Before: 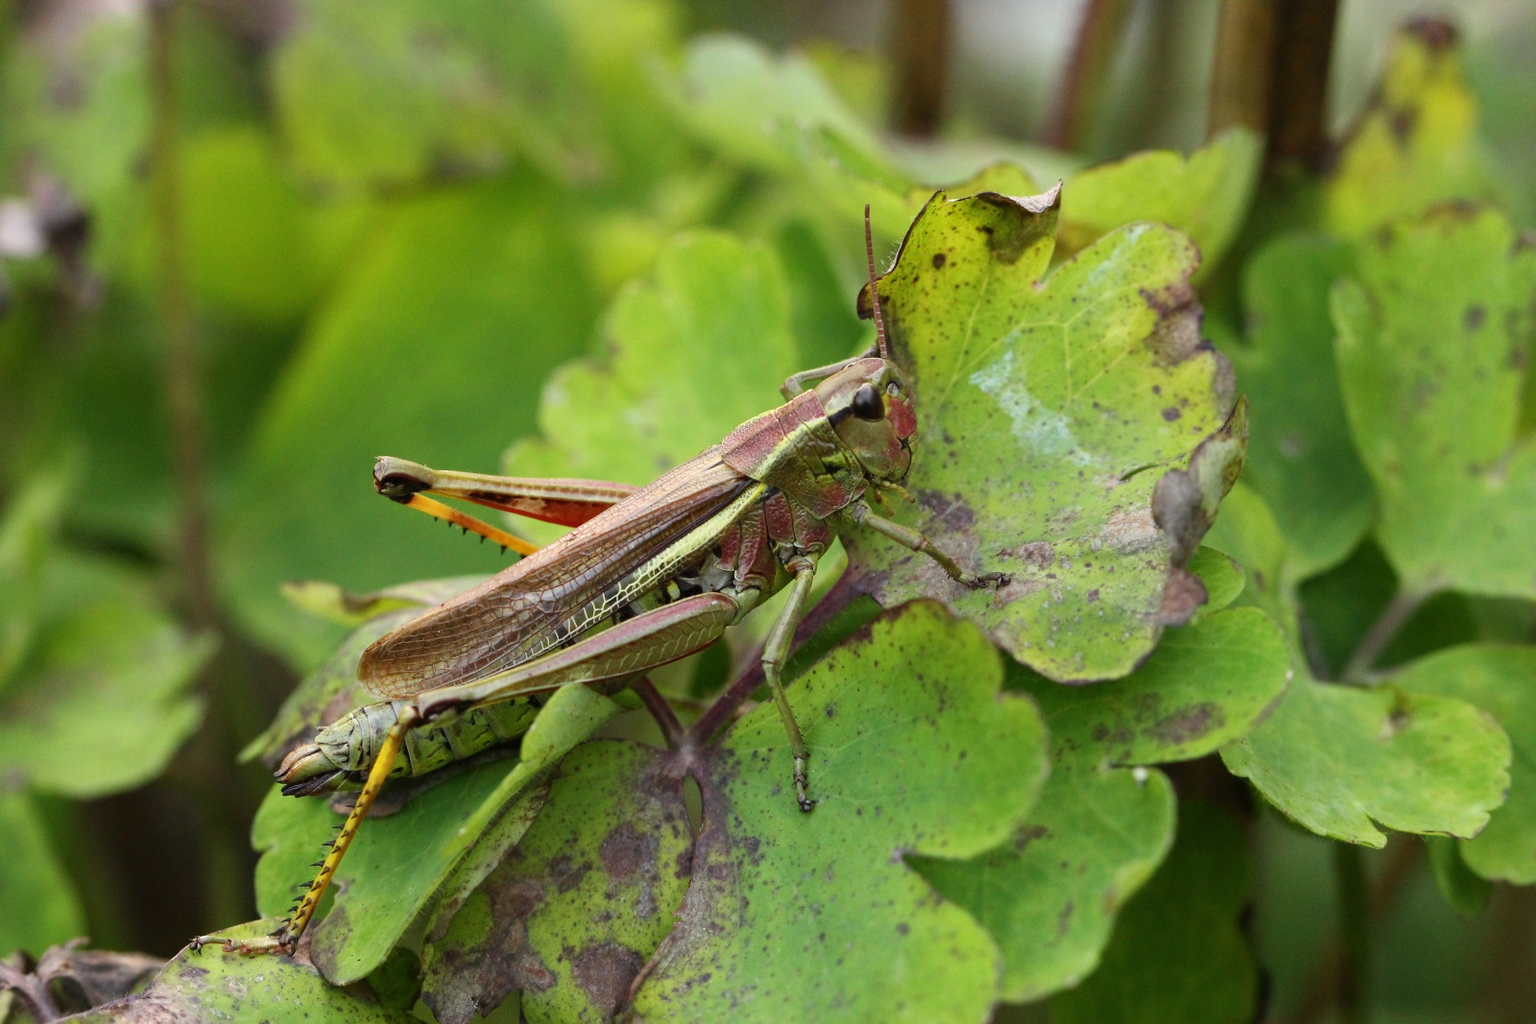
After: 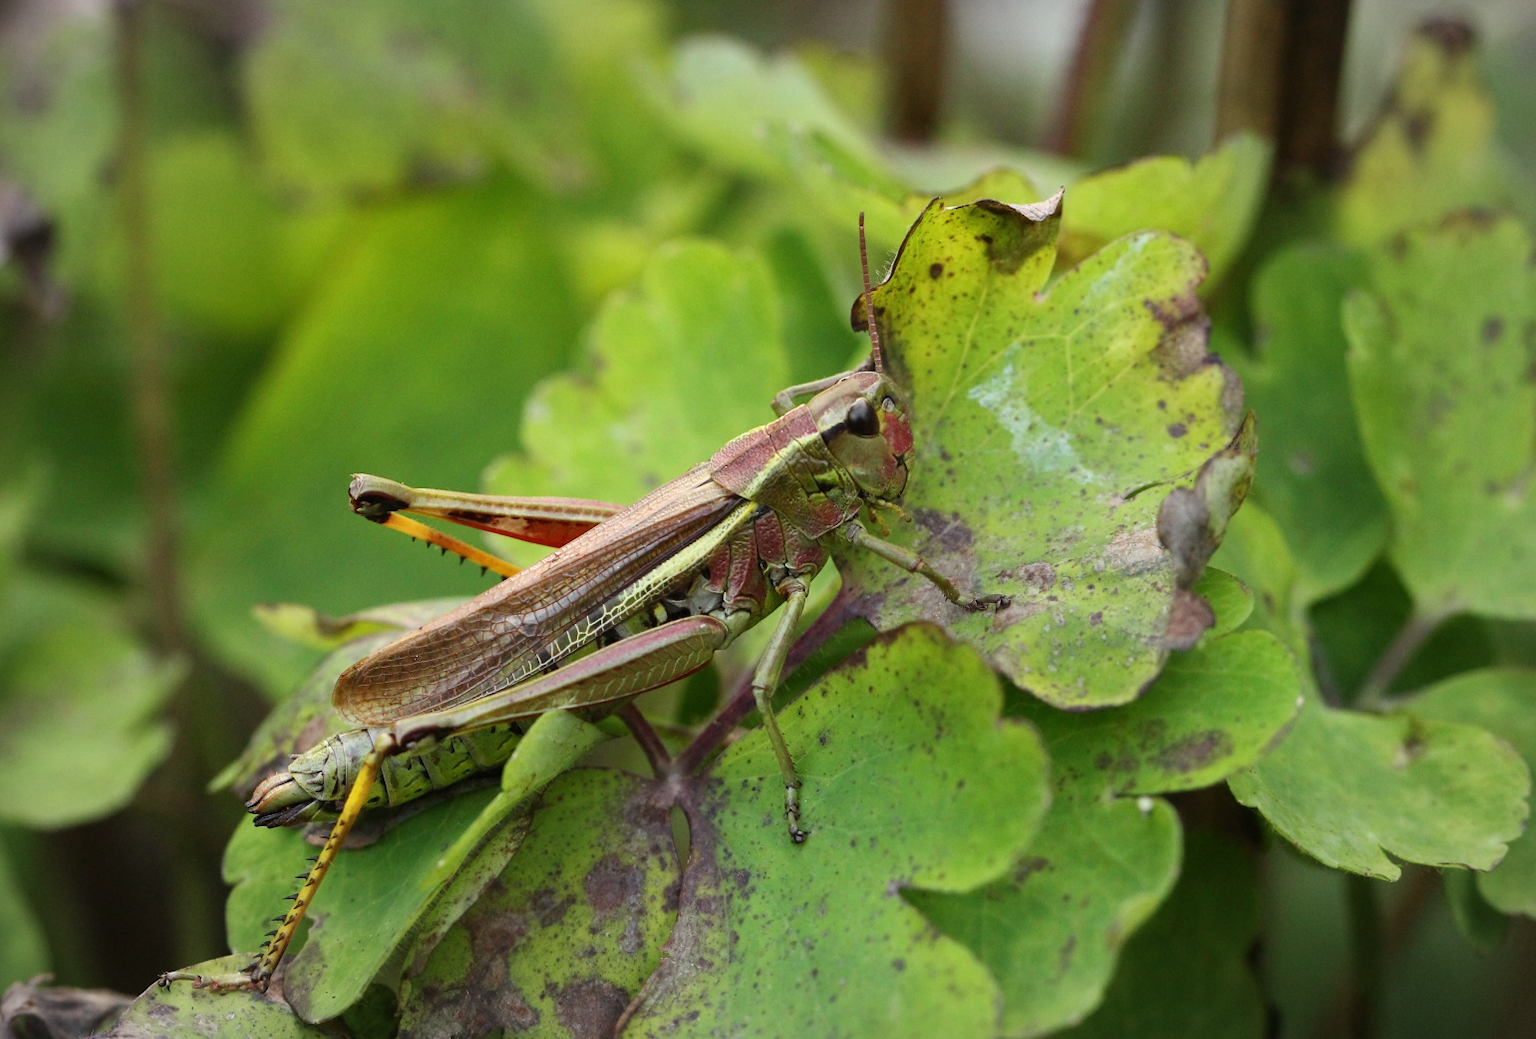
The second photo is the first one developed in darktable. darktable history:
vignetting: fall-off radius 100%, width/height ratio 1.337
crop and rotate: left 2.536%, right 1.107%, bottom 2.246%
